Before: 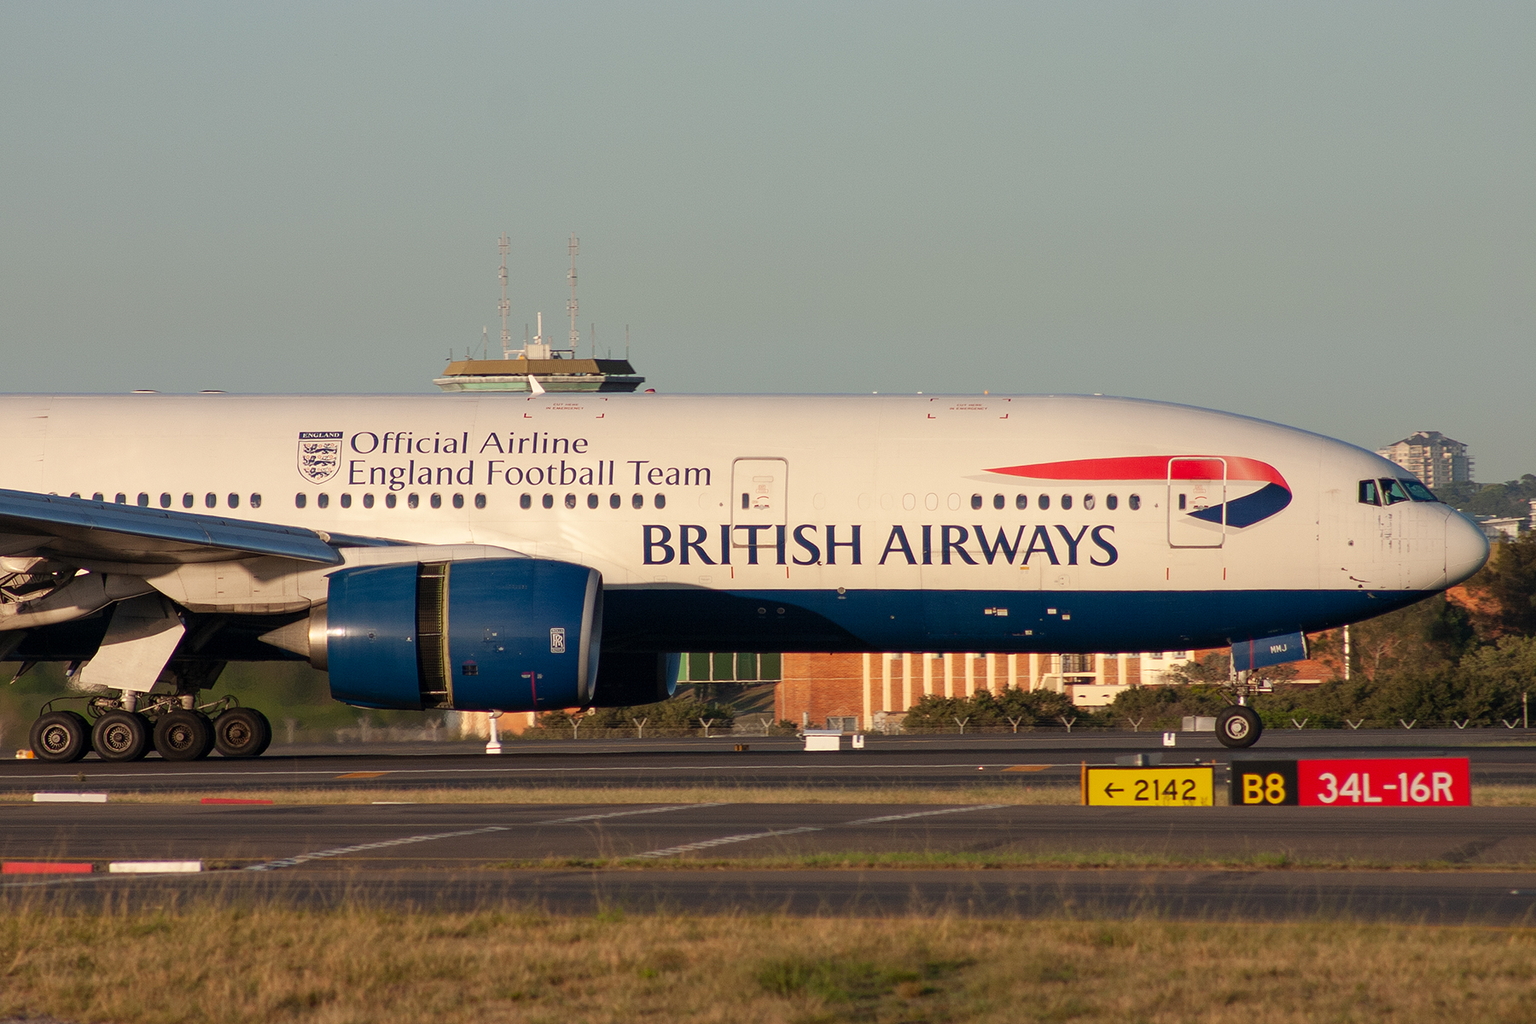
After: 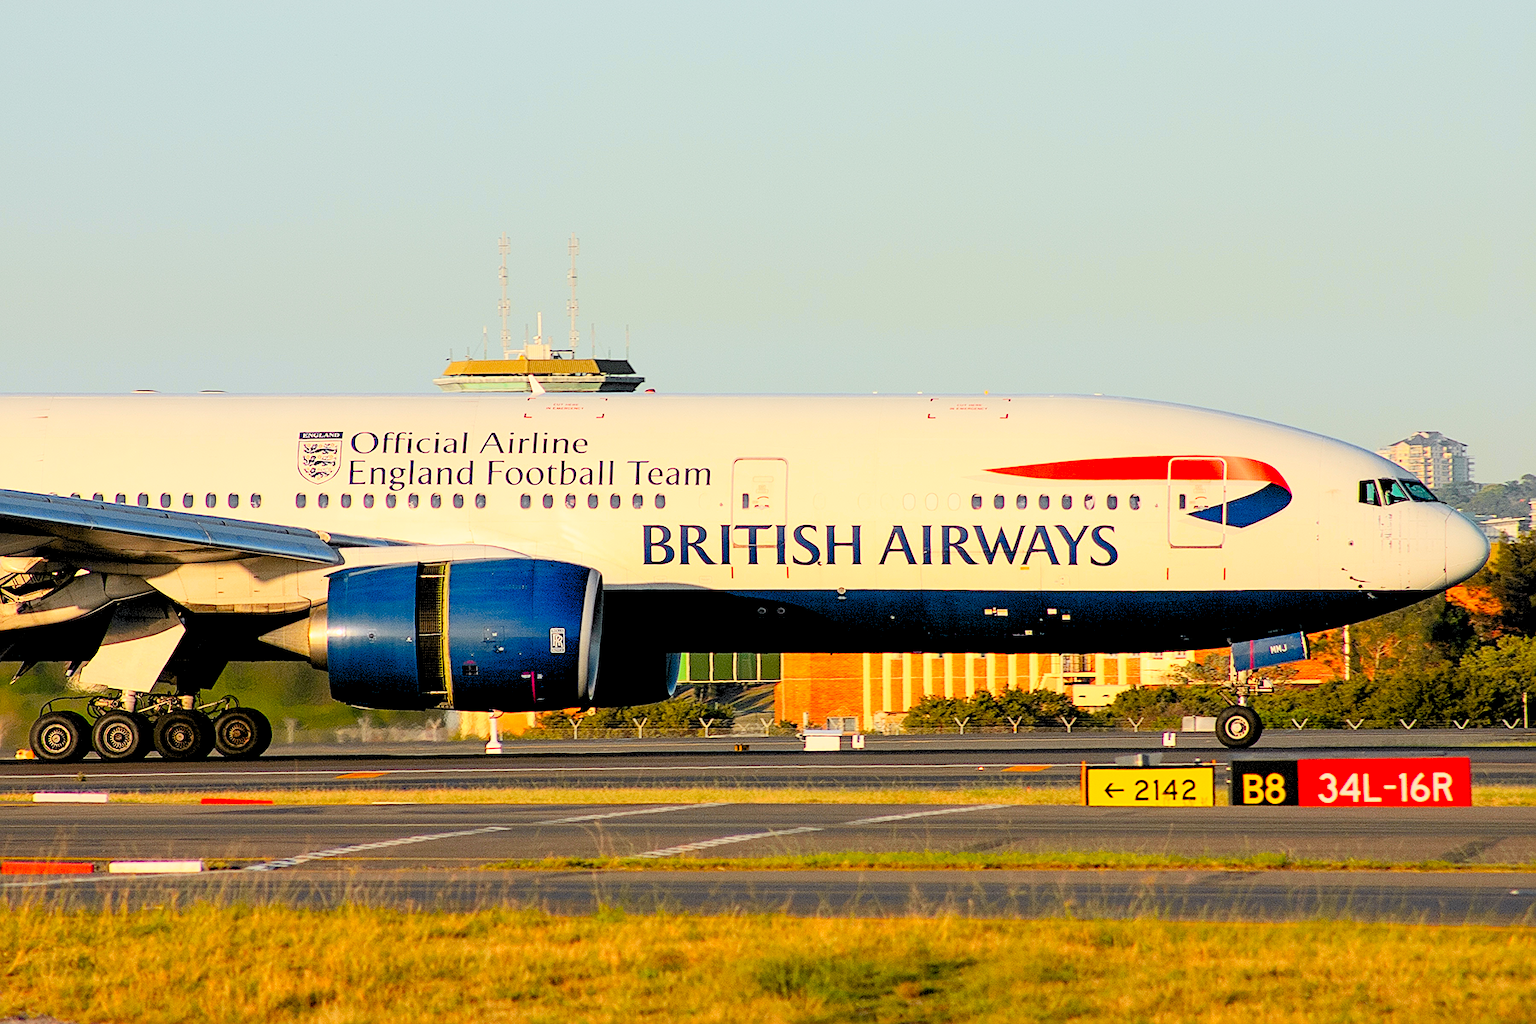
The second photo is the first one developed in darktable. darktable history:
sharpen: on, module defaults
levels: levels [0.072, 0.414, 0.976]
color balance rgb: linear chroma grading › shadows -8%, linear chroma grading › global chroma 10%, perceptual saturation grading › global saturation 2%, perceptual saturation grading › highlights -2%, perceptual saturation grading › mid-tones 4%, perceptual saturation grading › shadows 8%, perceptual brilliance grading › global brilliance 2%, perceptual brilliance grading › highlights -4%, global vibrance 16%, saturation formula JzAzBz (2021)
tone curve: curves: ch0 [(0, 0) (0.11, 0.081) (0.256, 0.259) (0.398, 0.475) (0.498, 0.611) (0.65, 0.757) (0.835, 0.883) (1, 0.961)]; ch1 [(0, 0) (0.346, 0.307) (0.408, 0.369) (0.453, 0.457) (0.482, 0.479) (0.502, 0.498) (0.521, 0.51) (0.553, 0.554) (0.618, 0.65) (0.693, 0.727) (1, 1)]; ch2 [(0, 0) (0.366, 0.337) (0.434, 0.46) (0.485, 0.494) (0.5, 0.494) (0.511, 0.508) (0.537, 0.55) (0.579, 0.599) (0.621, 0.693) (1, 1)], color space Lab, independent channels, preserve colors none
